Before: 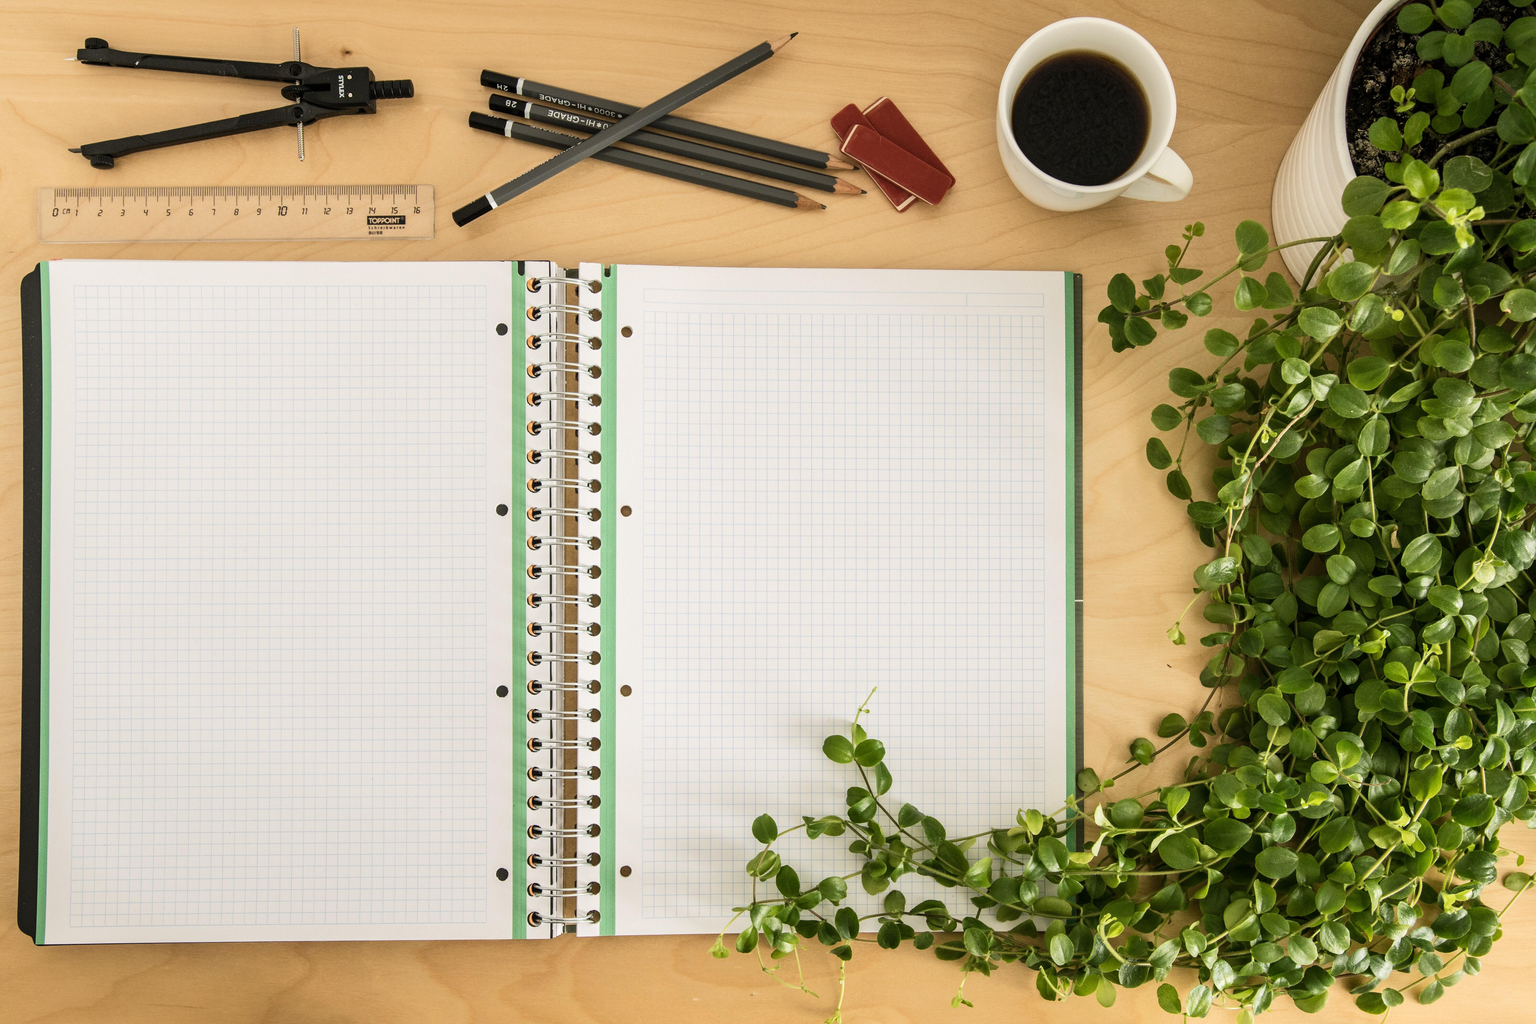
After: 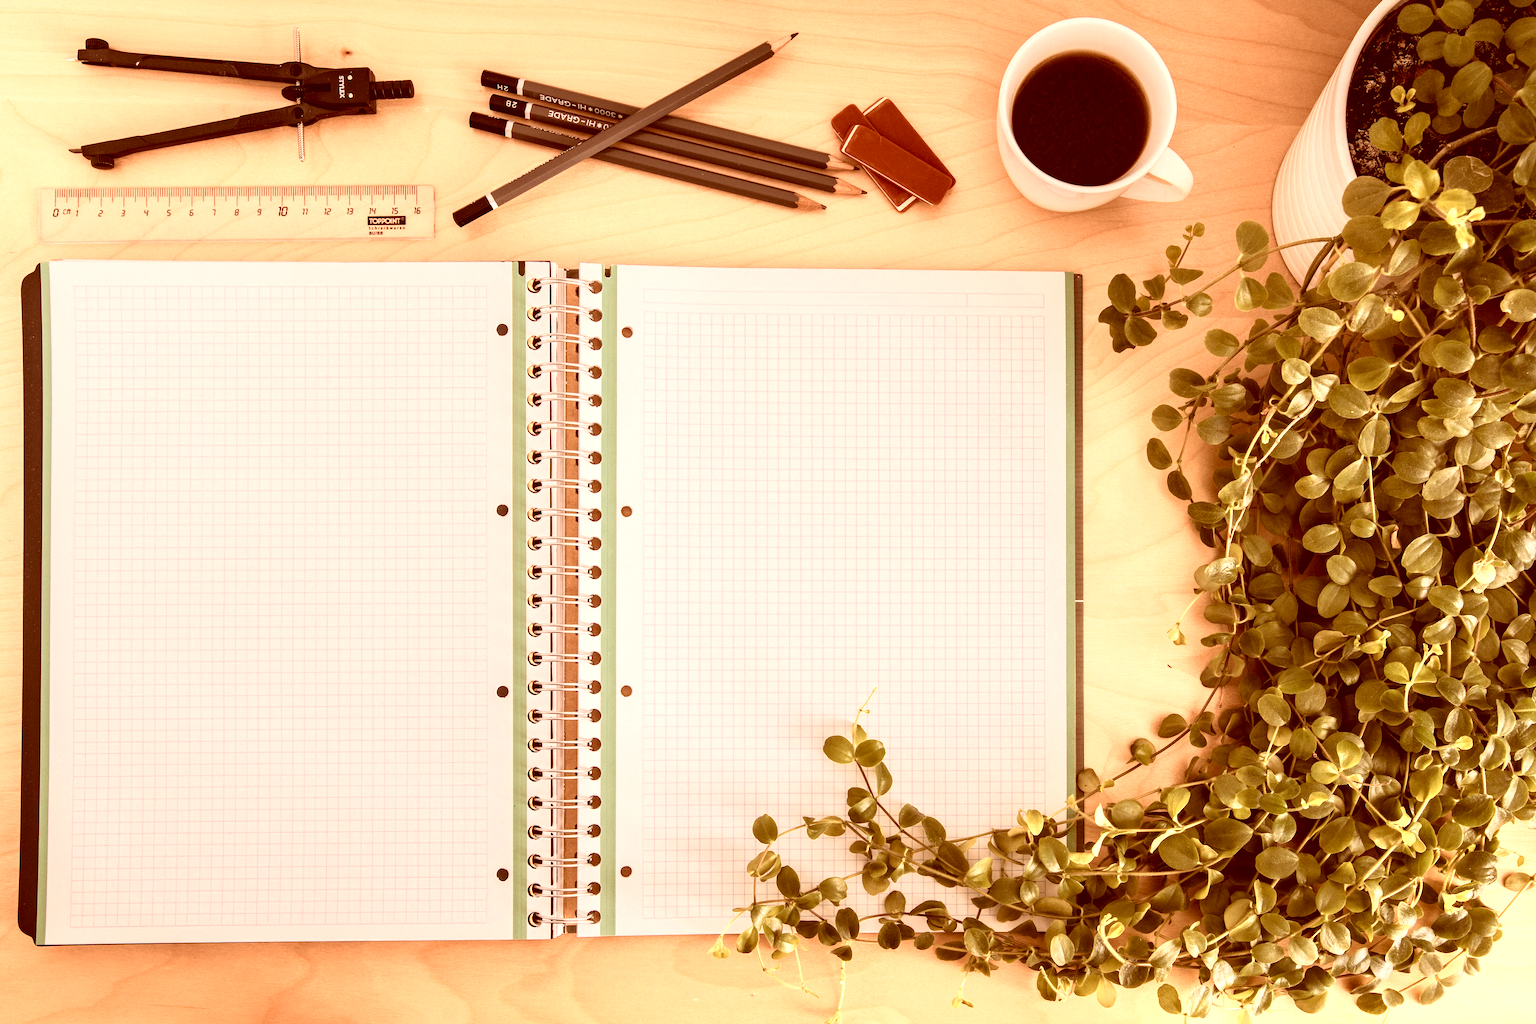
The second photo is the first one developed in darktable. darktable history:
color zones: curves: ch0 [(0.018, 0.548) (0.197, 0.654) (0.425, 0.447) (0.605, 0.658) (0.732, 0.579)]; ch1 [(0.105, 0.531) (0.224, 0.531) (0.386, 0.39) (0.618, 0.456) (0.732, 0.456) (0.956, 0.421)]; ch2 [(0.039, 0.583) (0.215, 0.465) (0.399, 0.544) (0.465, 0.548) (0.614, 0.447) (0.724, 0.43) (0.882, 0.623) (0.956, 0.632)]
color correction: highlights a* 9.03, highlights b* 8.71, shadows a* 40, shadows b* 40, saturation 0.8
